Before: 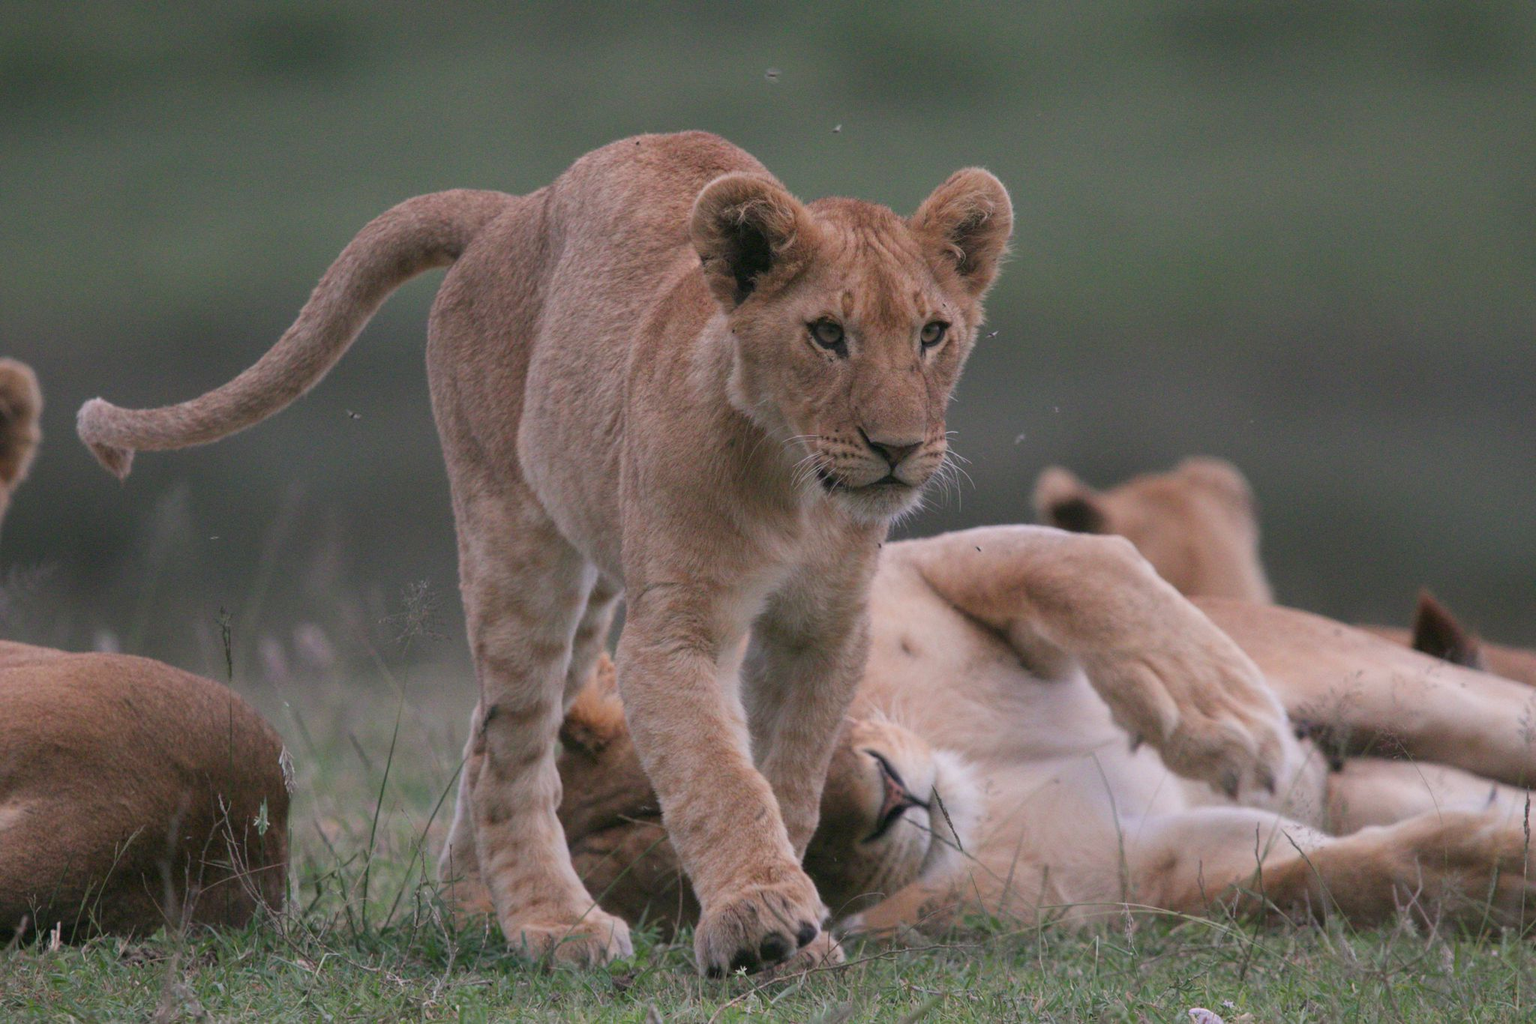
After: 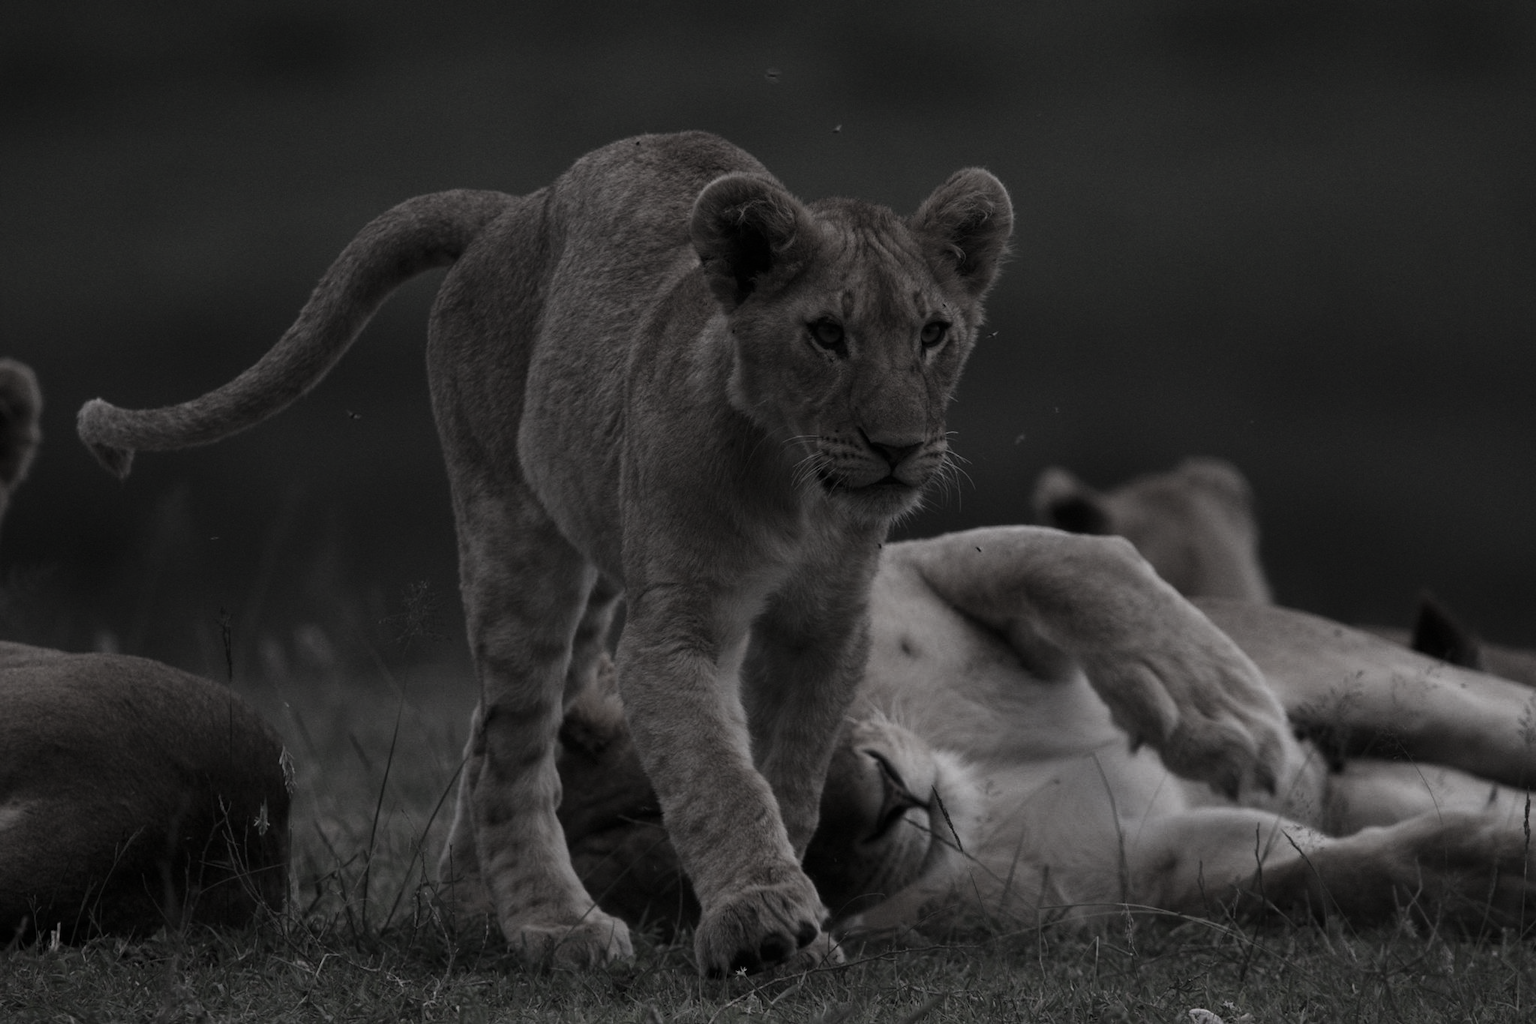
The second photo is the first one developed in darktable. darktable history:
color correction: saturation 0.2
levels: levels [0, 0.618, 1]
contrast brightness saturation: brightness -0.09
